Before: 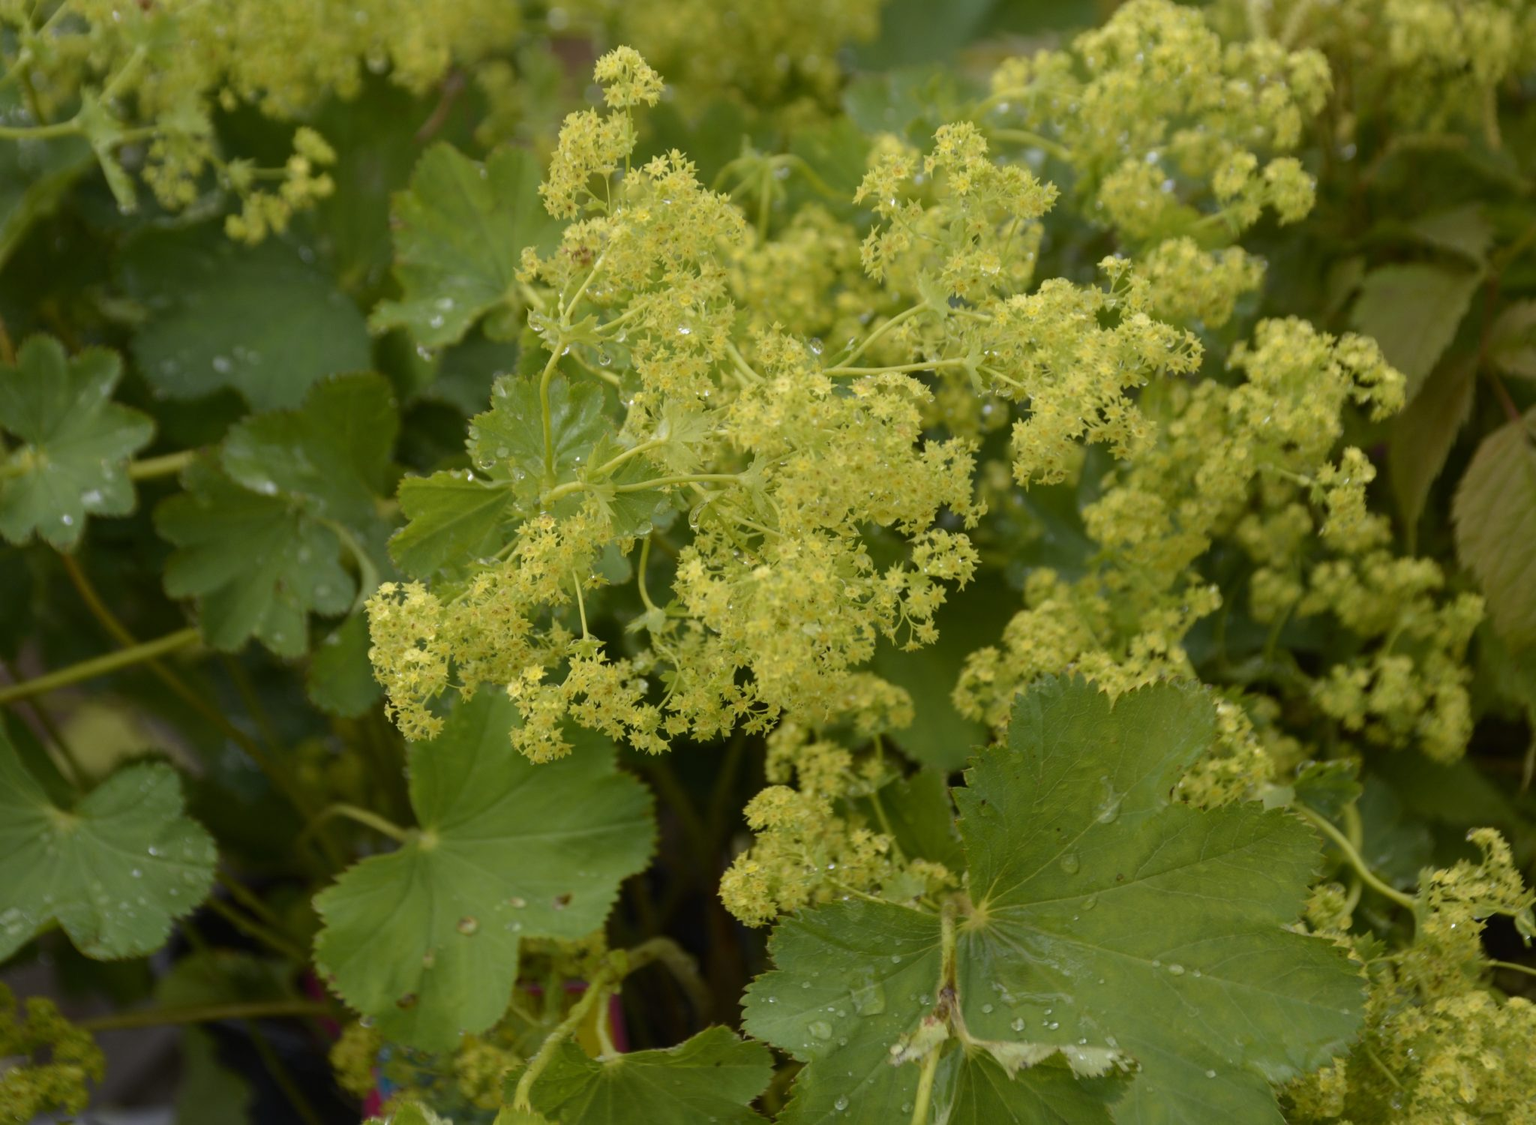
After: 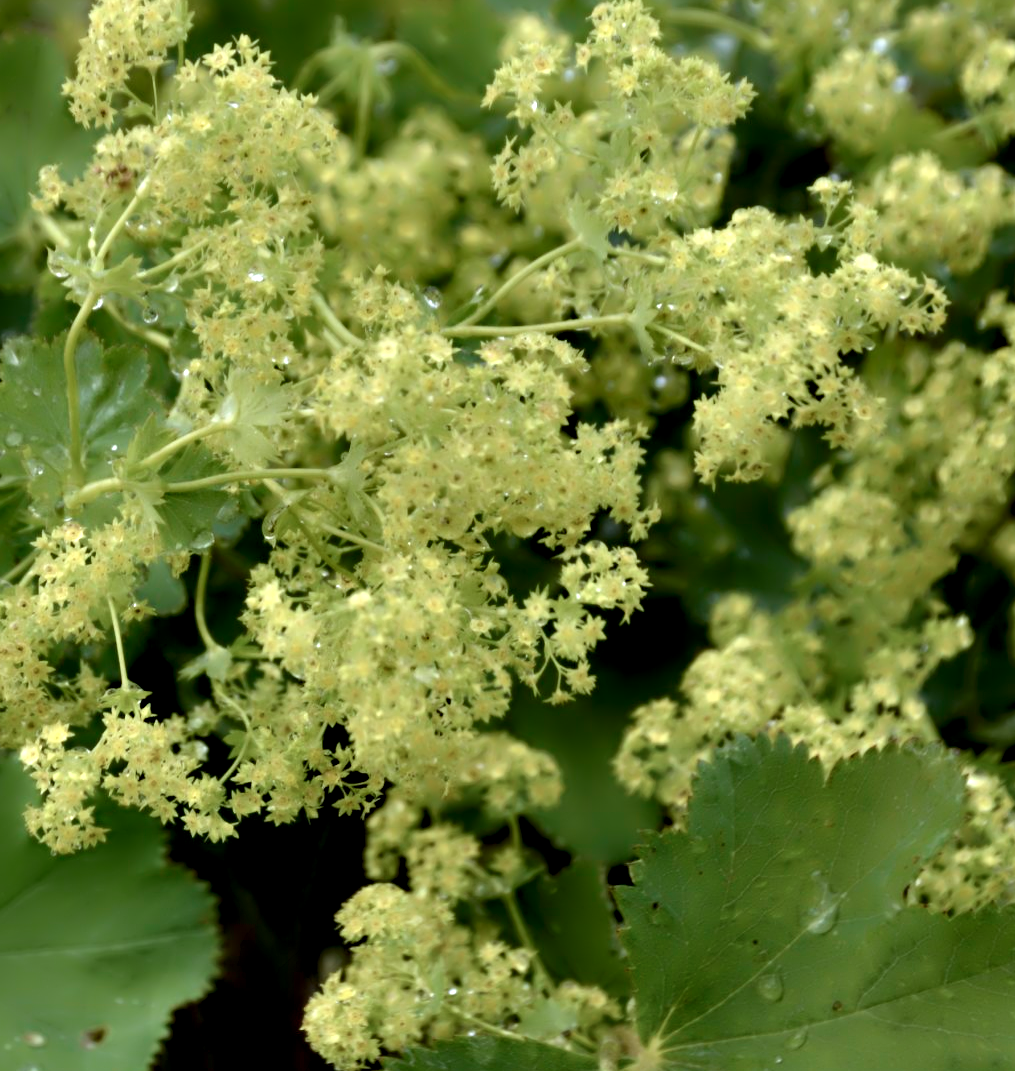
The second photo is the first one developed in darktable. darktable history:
crop: left 32.075%, top 10.976%, right 18.355%, bottom 17.596%
contrast equalizer: y [[0.783, 0.666, 0.575, 0.77, 0.556, 0.501], [0.5 ×6], [0.5 ×6], [0, 0.02, 0.272, 0.399, 0.062, 0], [0 ×6]]
color calibration: illuminant as shot in camera, x 0.369, y 0.376, temperature 4328.46 K, gamut compression 3
